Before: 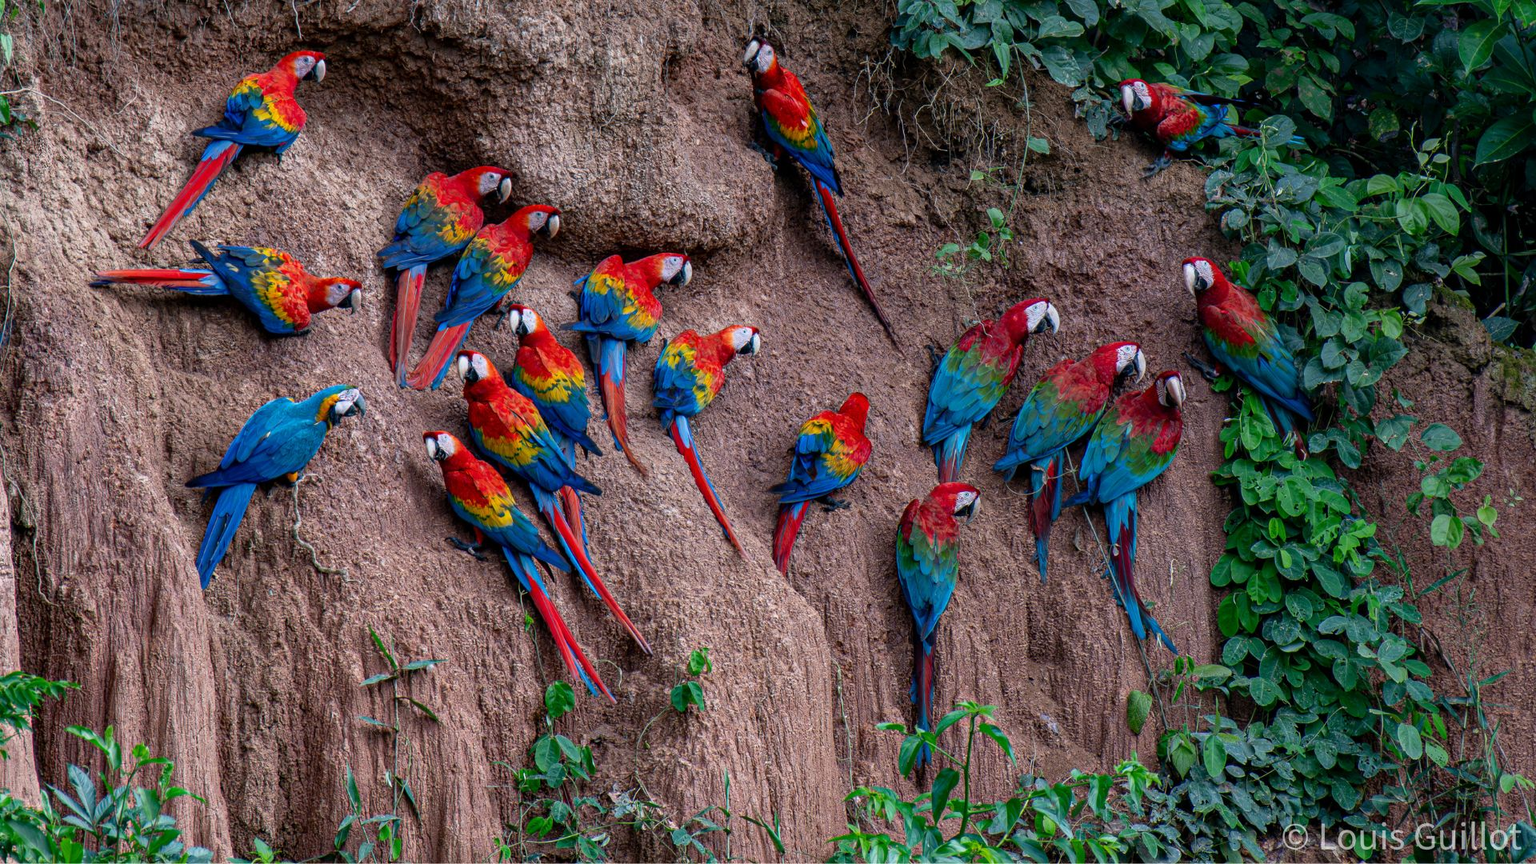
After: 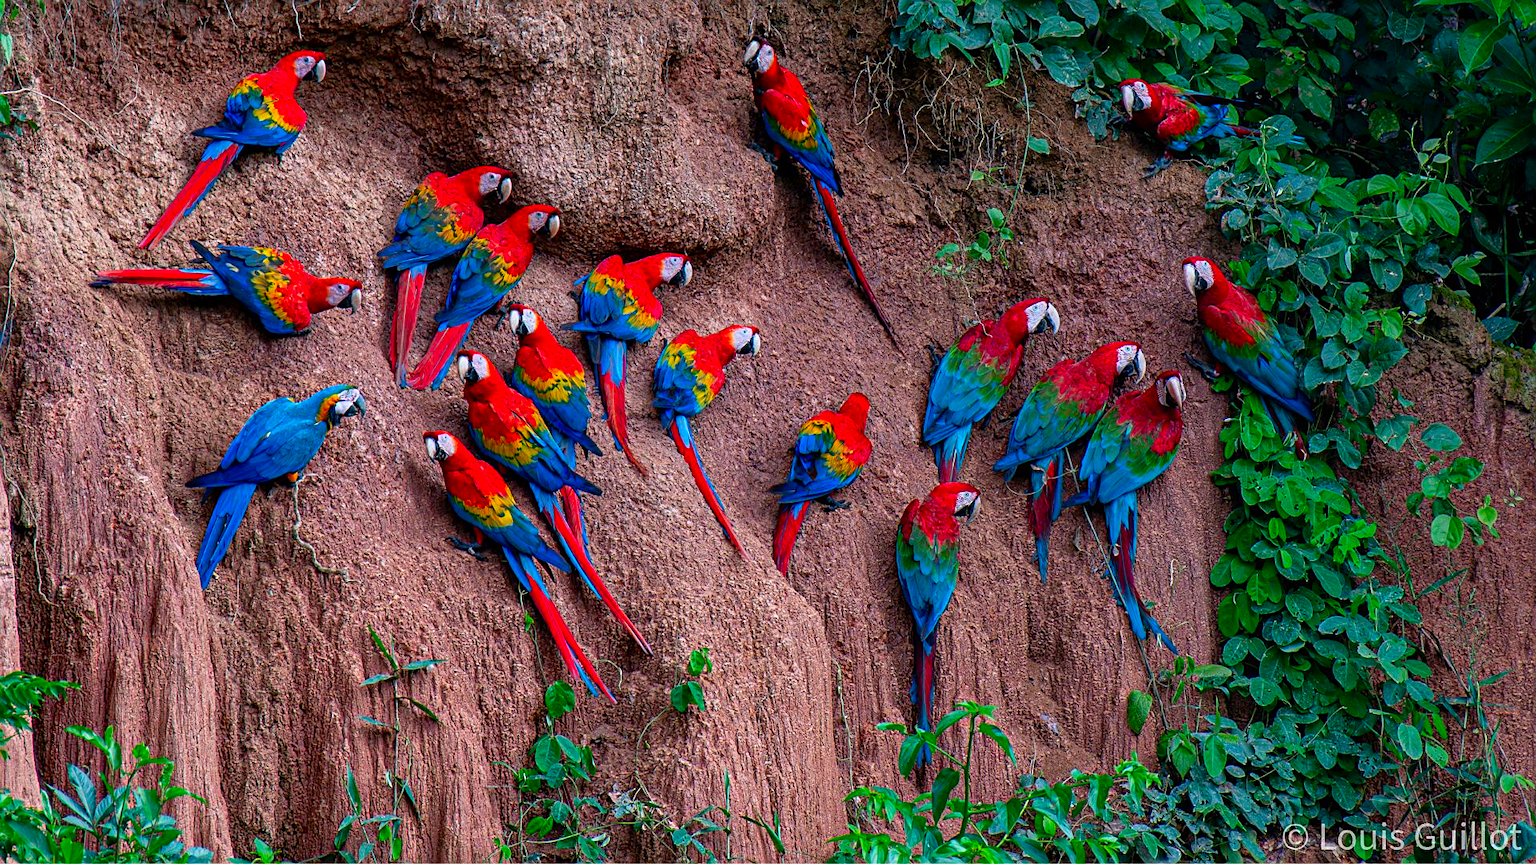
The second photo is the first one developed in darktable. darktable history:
sharpen: on, module defaults
color contrast: green-magenta contrast 1.69, blue-yellow contrast 1.49
